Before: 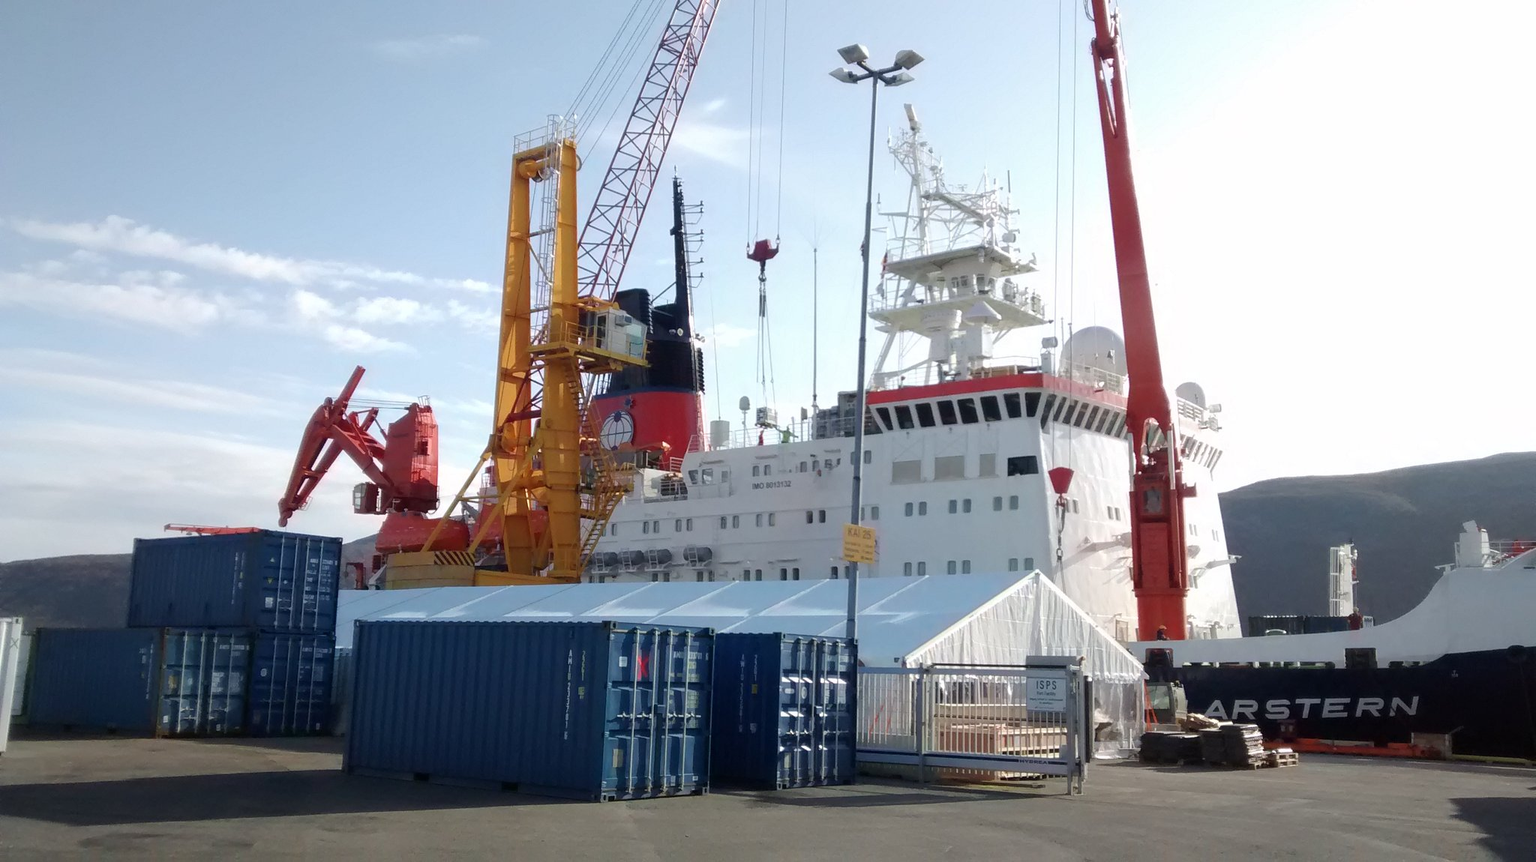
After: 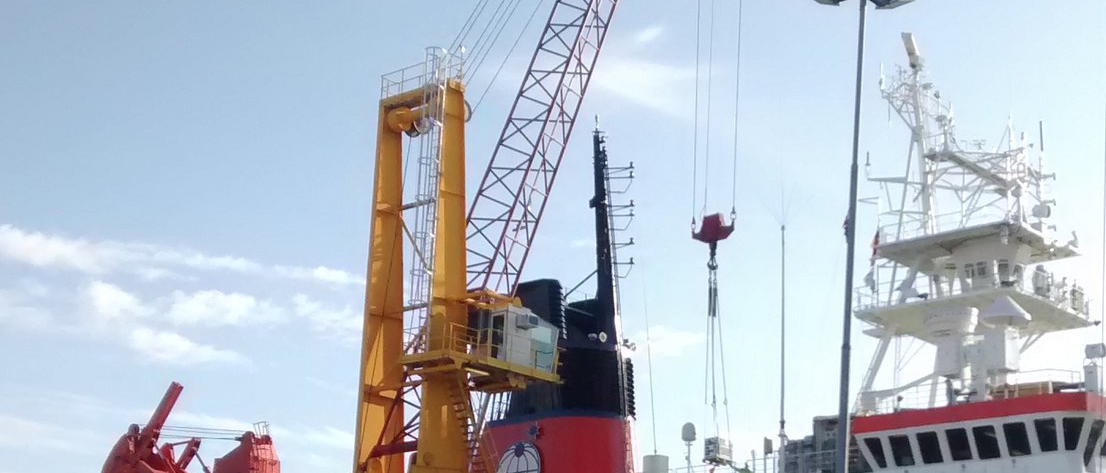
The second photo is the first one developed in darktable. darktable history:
crop: left 14.88%, top 9.269%, right 30.943%, bottom 48.768%
